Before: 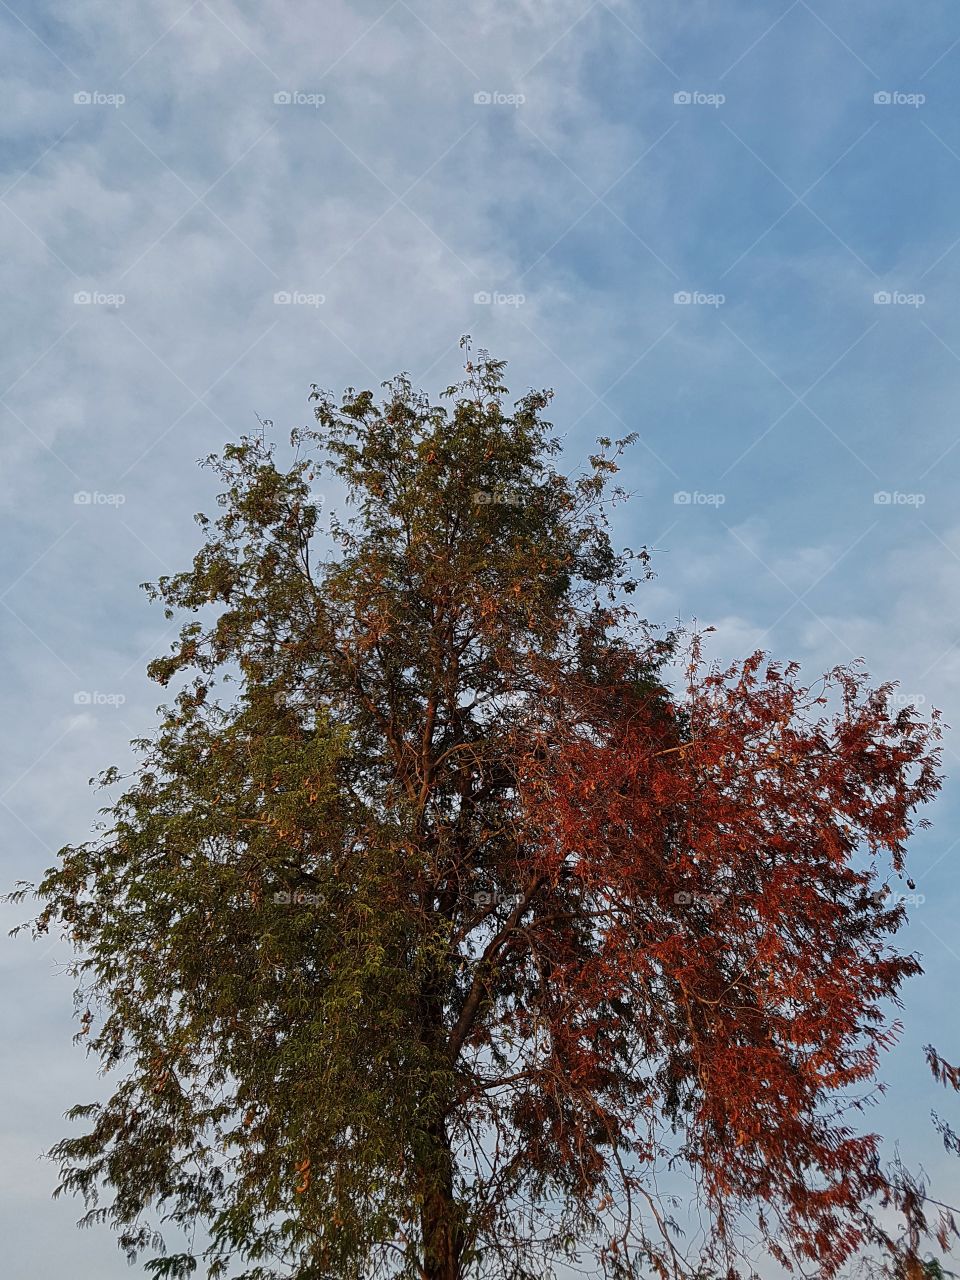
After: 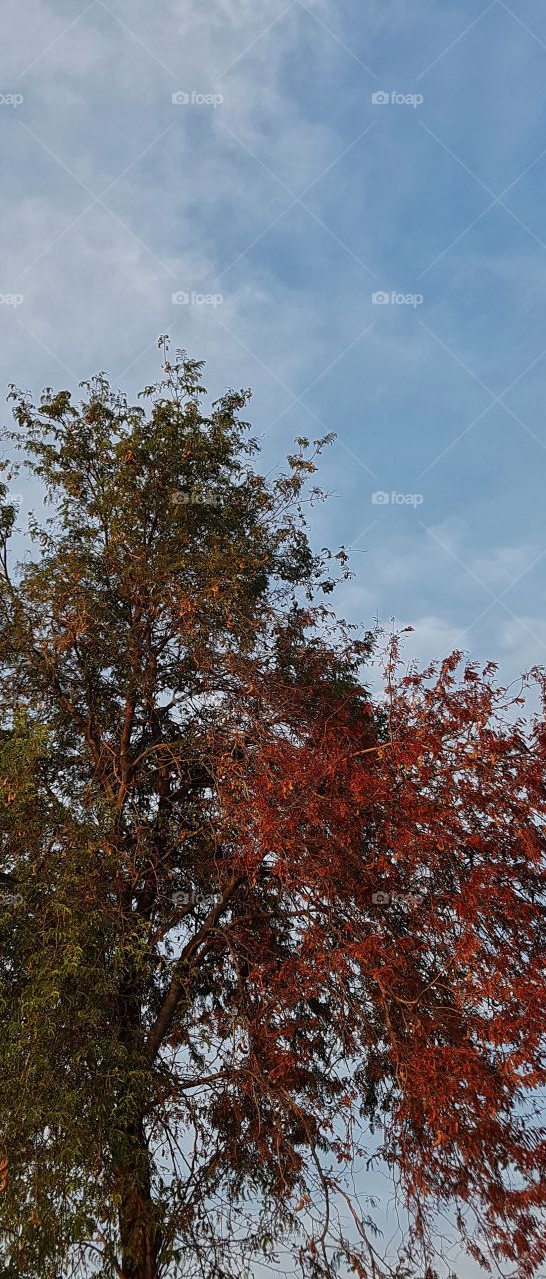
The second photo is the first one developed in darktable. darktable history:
crop: left 31.518%, top 0.012%, right 11.529%
